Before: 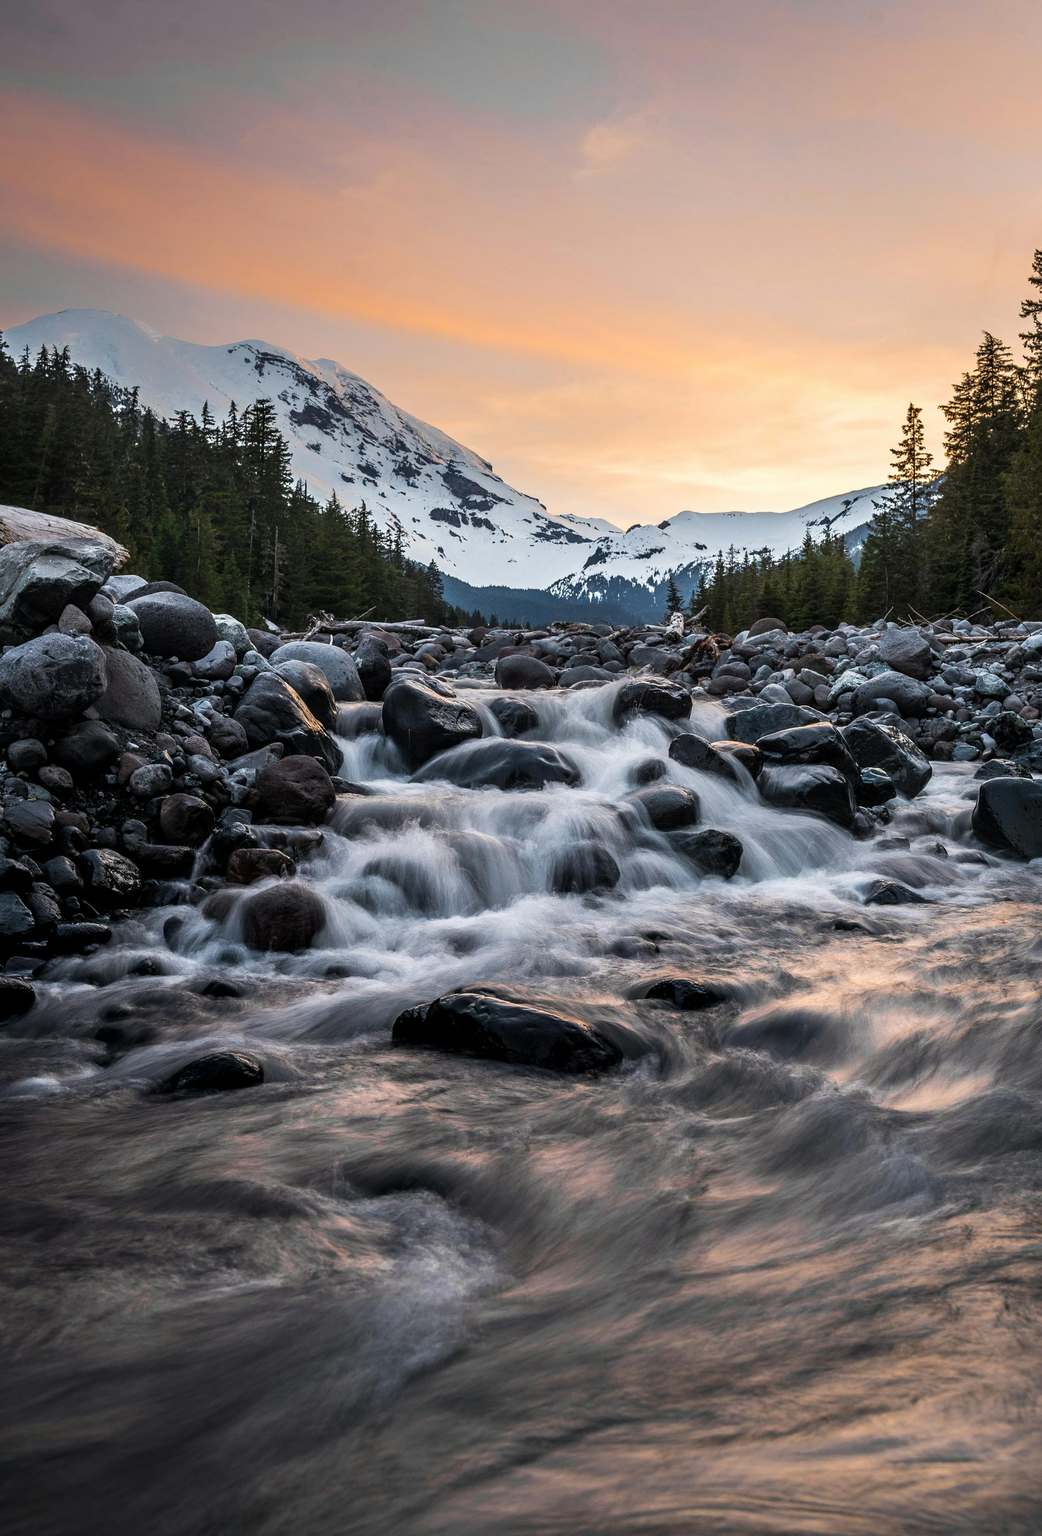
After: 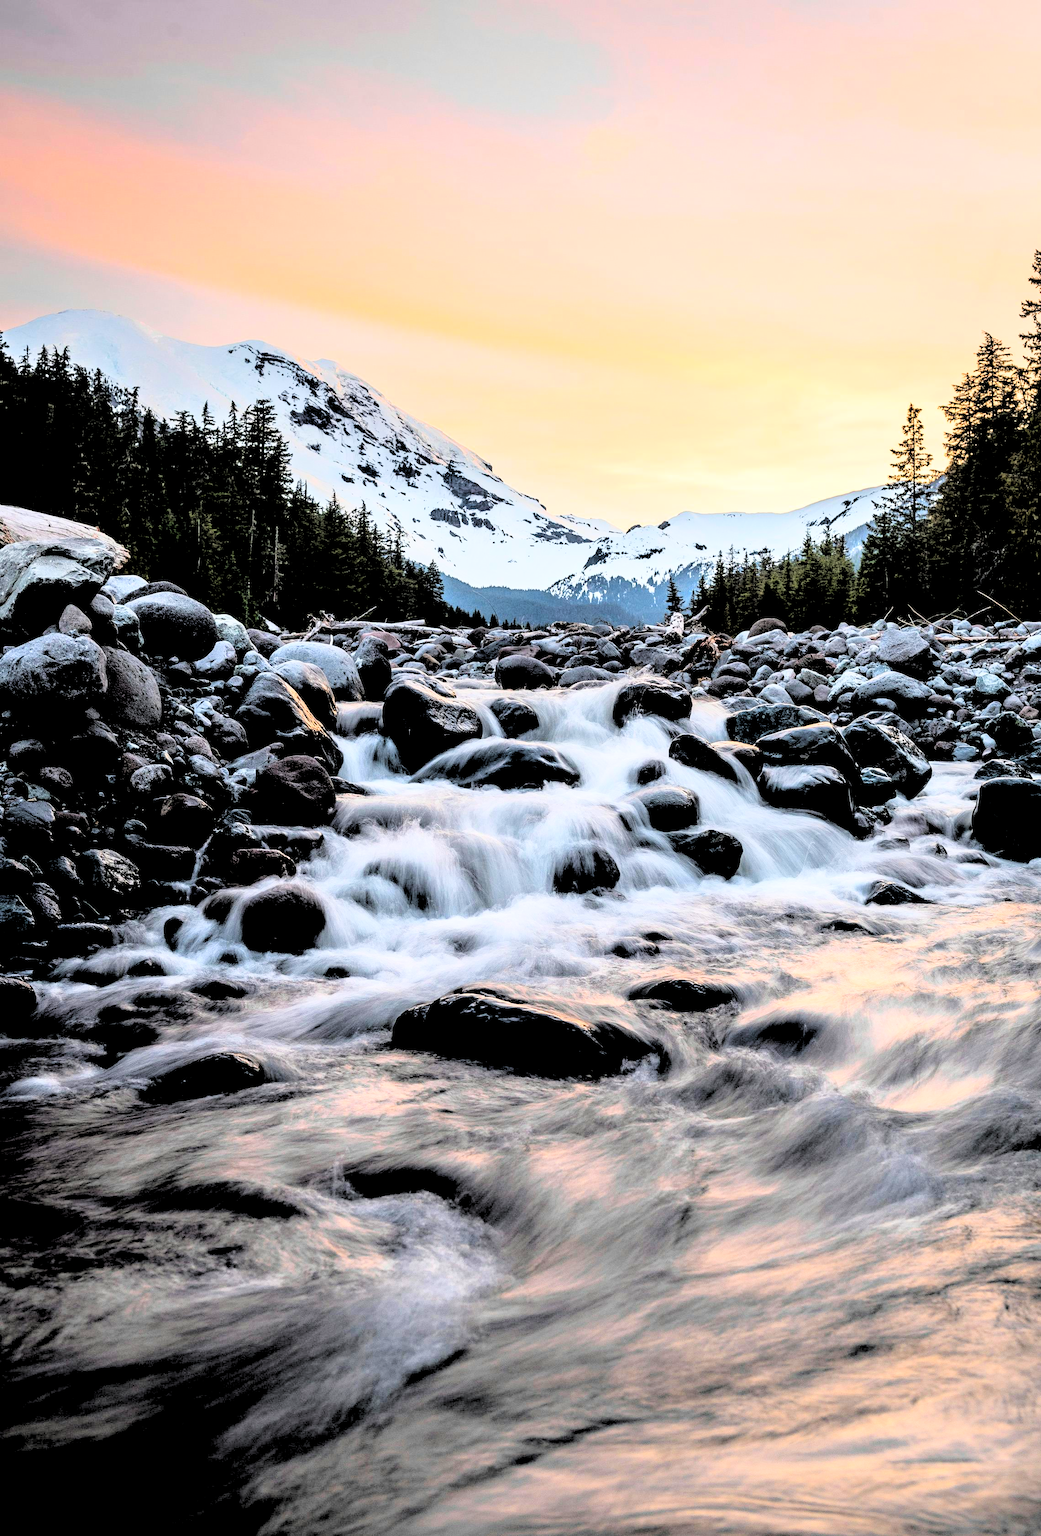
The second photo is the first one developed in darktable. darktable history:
rgb levels: levels [[0.027, 0.429, 0.996], [0, 0.5, 1], [0, 0.5, 1]]
base curve: curves: ch0 [(0, 0) (0.028, 0.03) (0.121, 0.232) (0.46, 0.748) (0.859, 0.968) (1, 1)]
